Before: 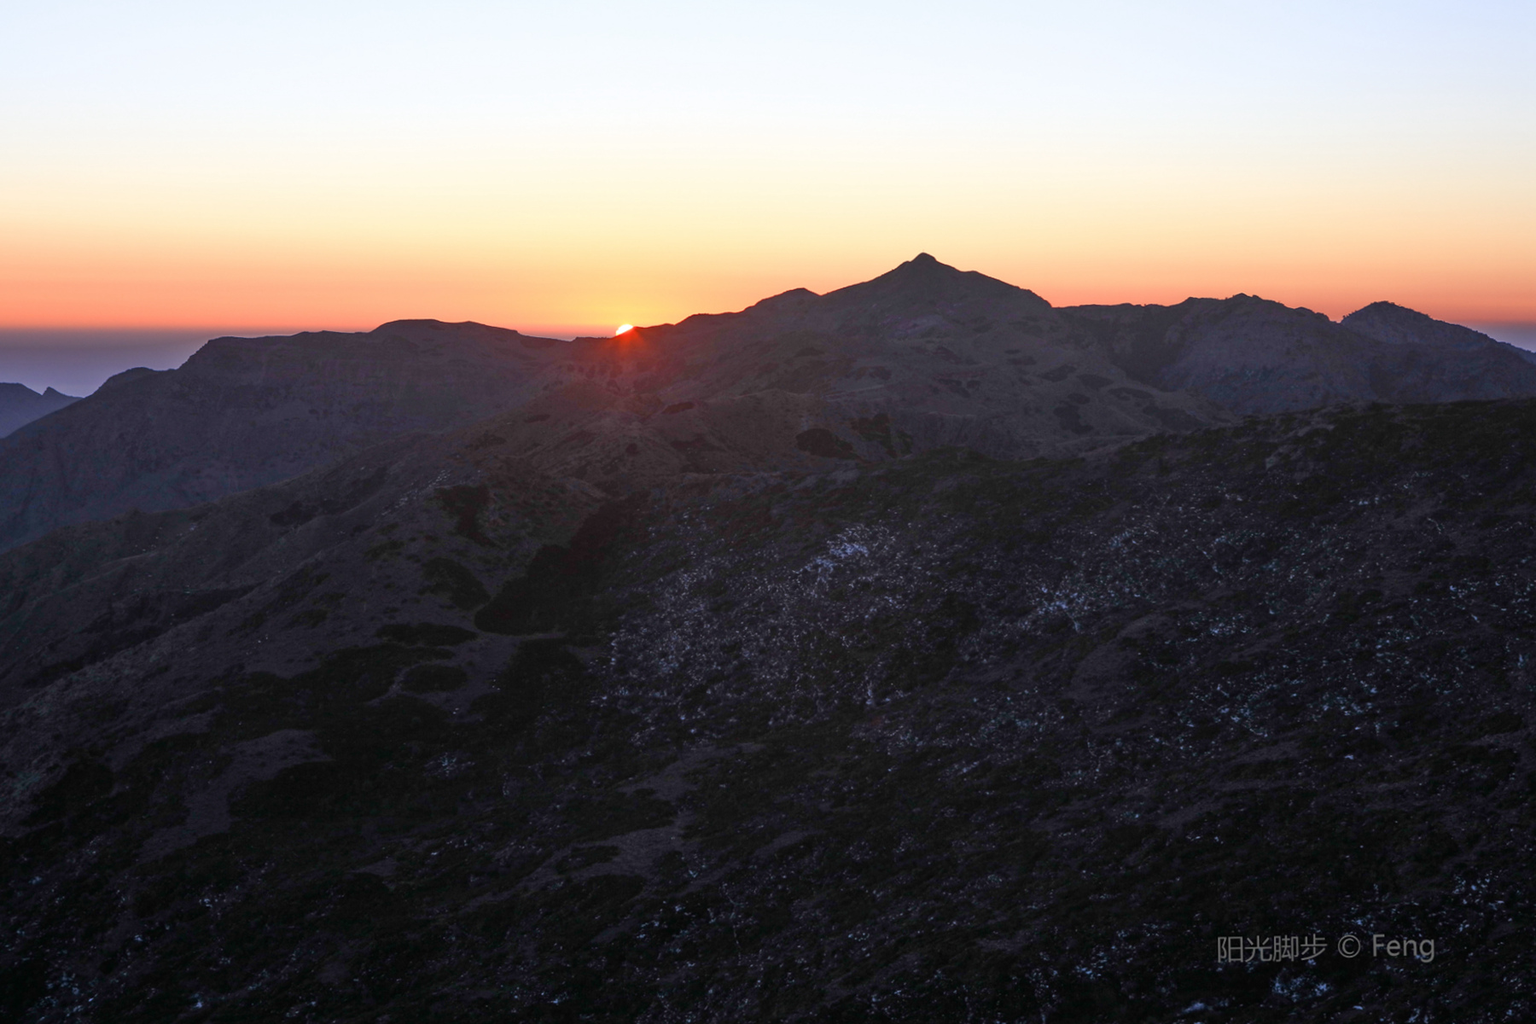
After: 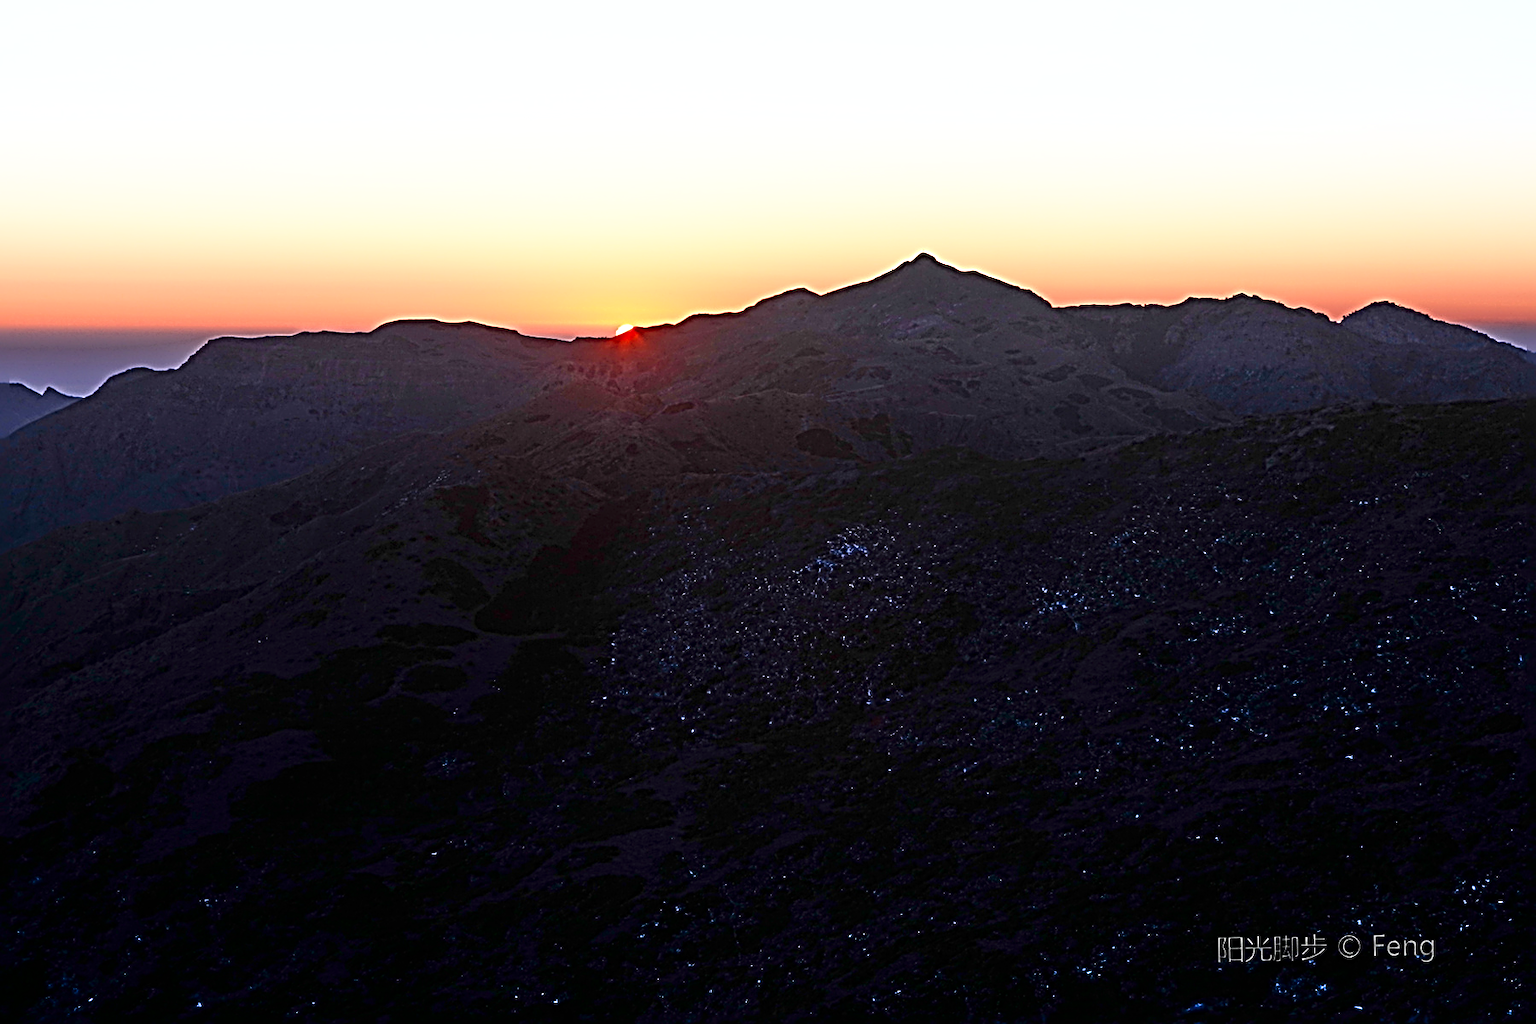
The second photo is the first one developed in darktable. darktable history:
sharpen: radius 4.026, amount 1.999
shadows and highlights: shadows -55.22, highlights 85.04, soften with gaussian
contrast brightness saturation: contrast 0.08, saturation 0.201
